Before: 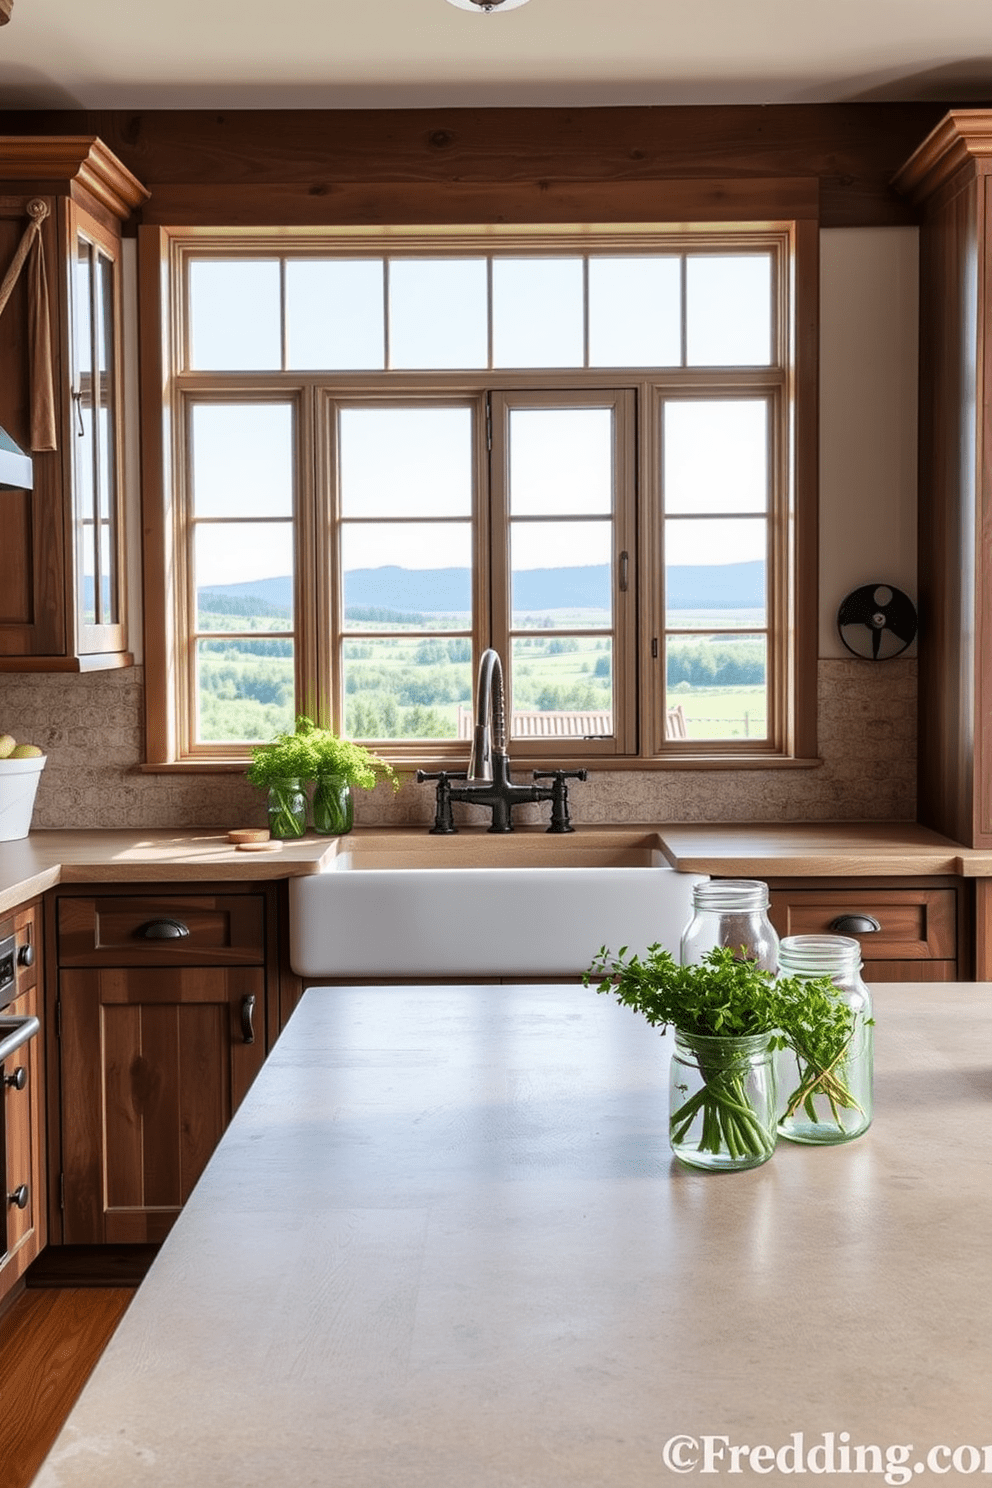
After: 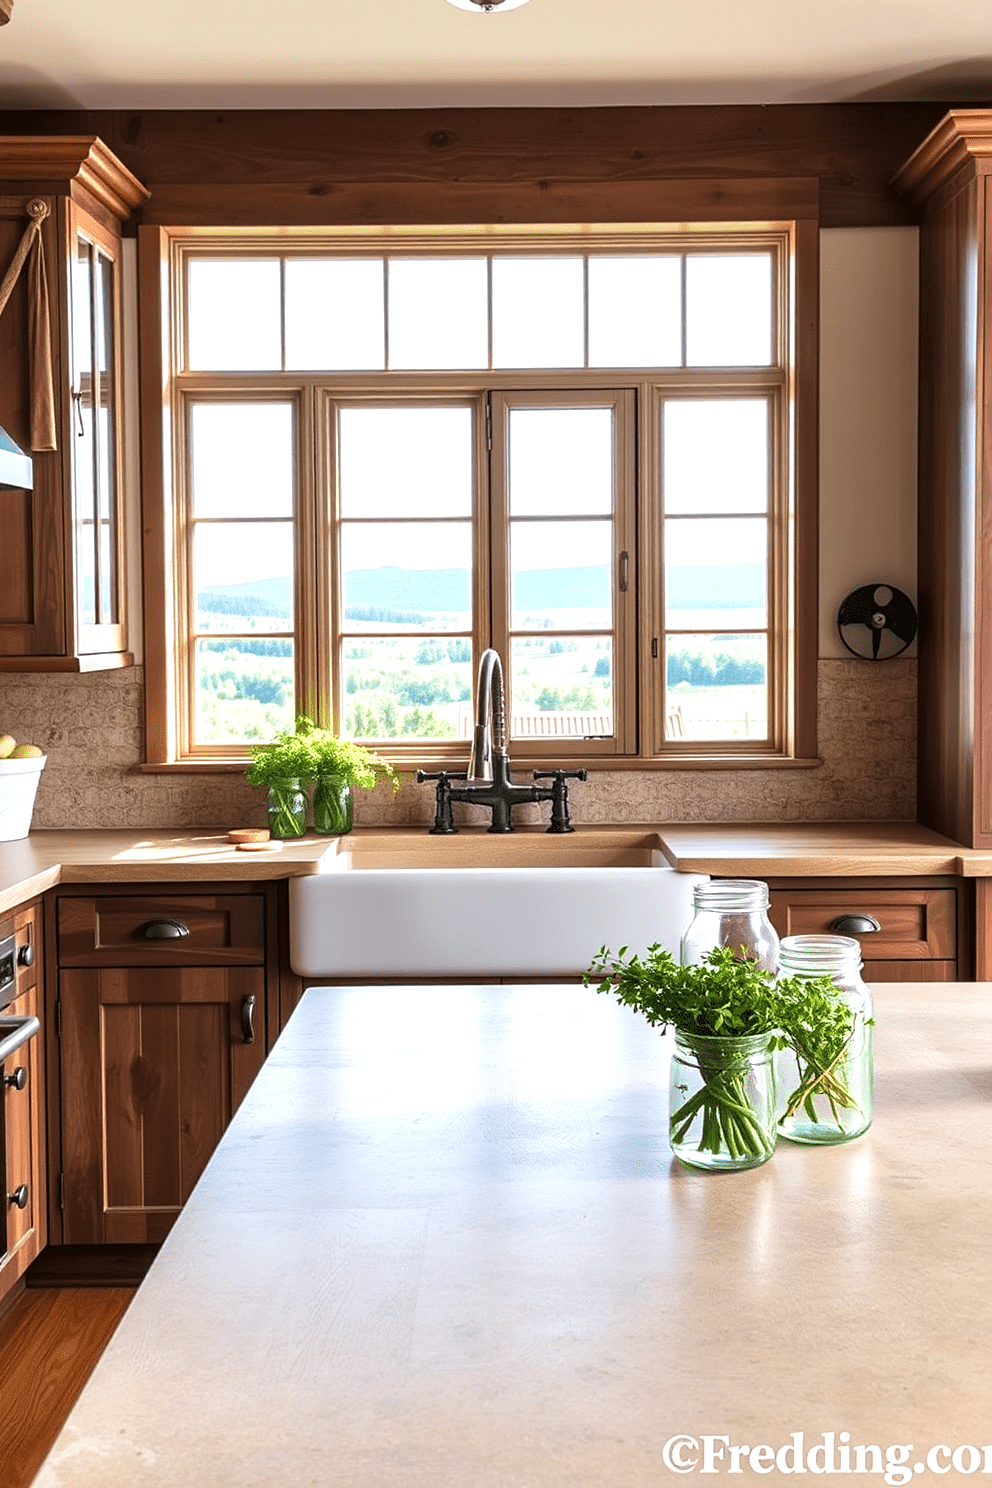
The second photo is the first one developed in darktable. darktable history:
velvia: on, module defaults
exposure: black level correction 0, exposure 0.498 EV, compensate highlight preservation false
sharpen: amount 0.207
